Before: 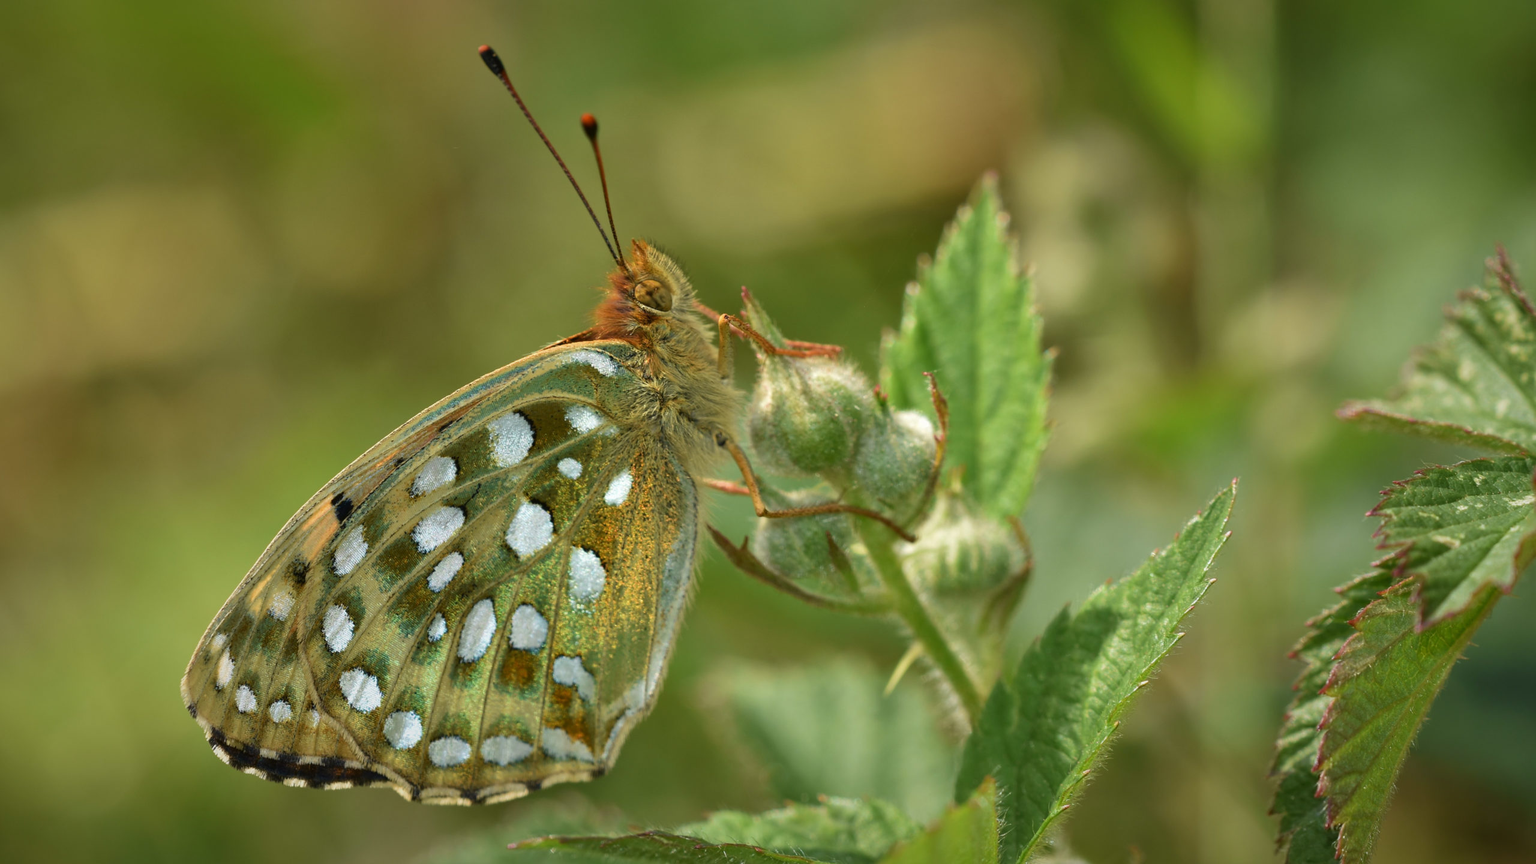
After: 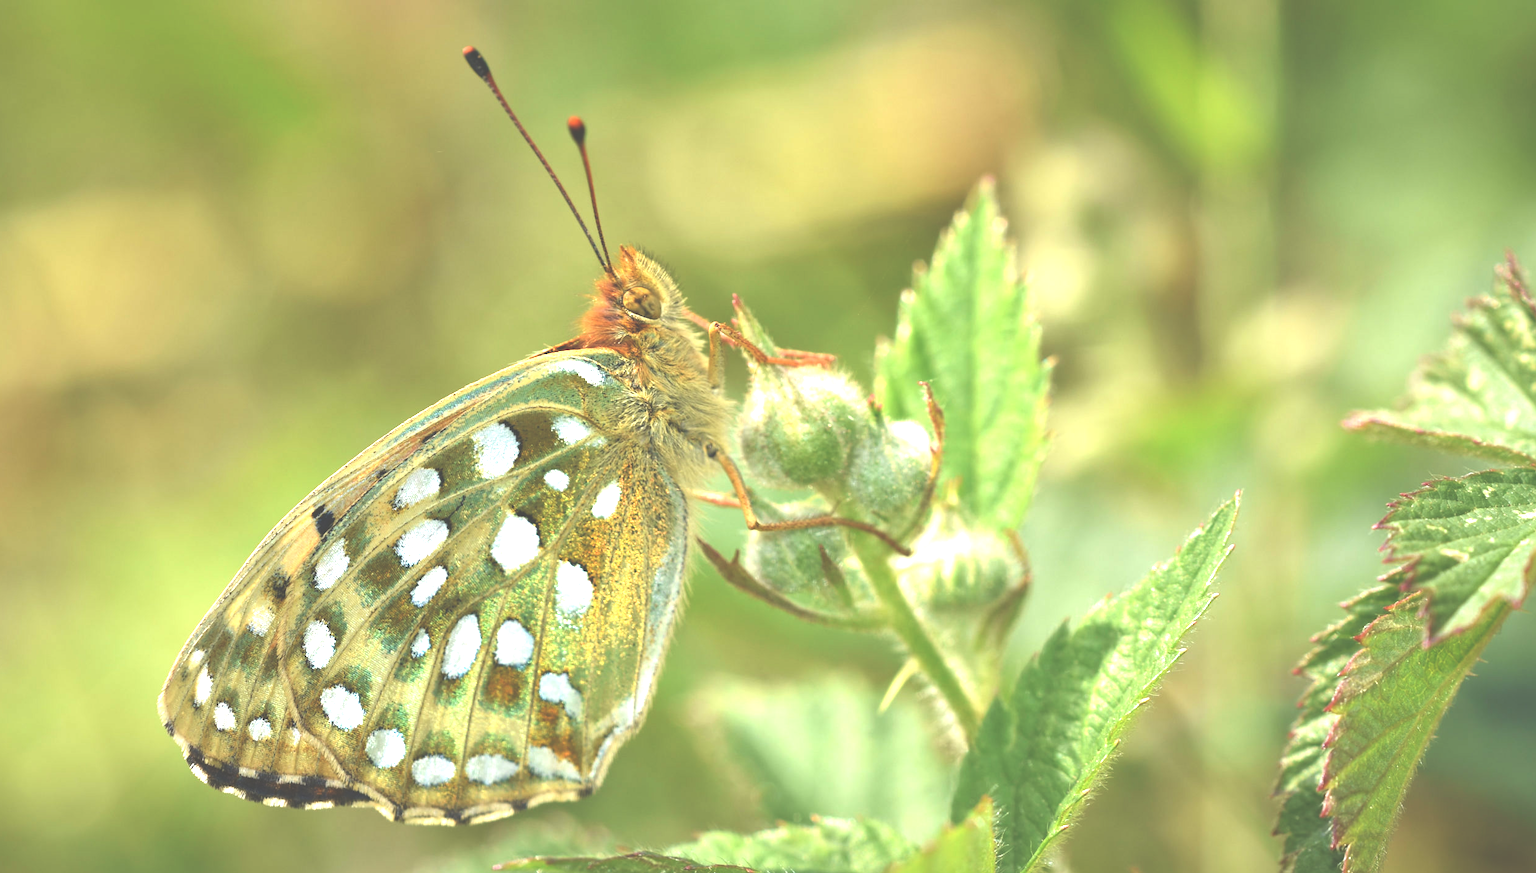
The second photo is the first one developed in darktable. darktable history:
crop and rotate: left 1.774%, right 0.633%, bottom 1.28%
exposure: black level correction -0.023, exposure 1.397 EV, compensate highlight preservation false
